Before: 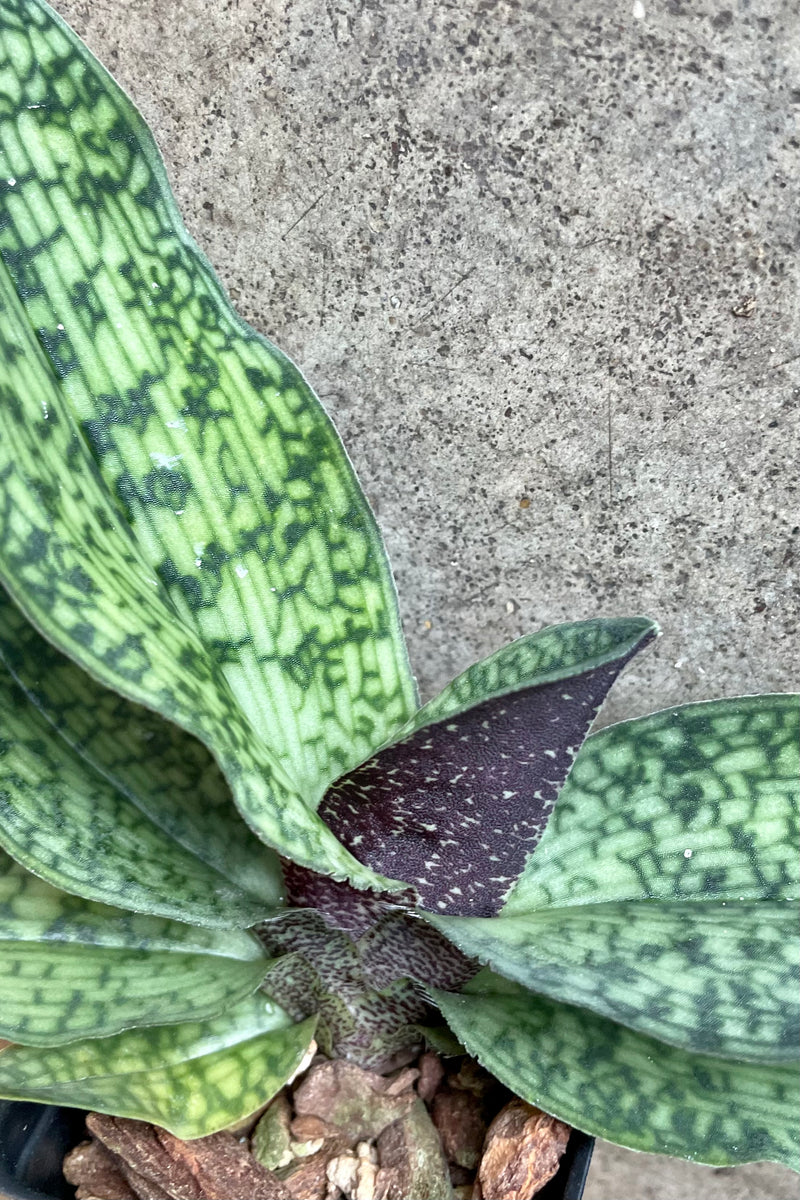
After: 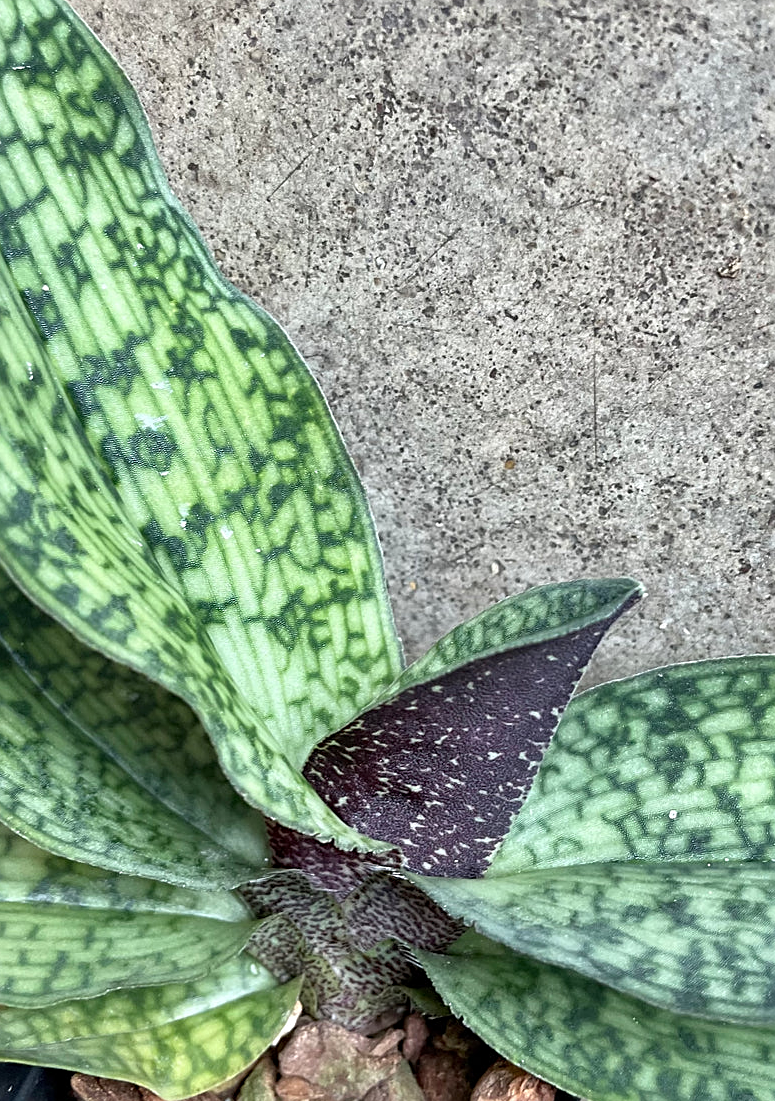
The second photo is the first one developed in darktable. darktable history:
crop: left 1.964%, top 3.251%, right 1.122%, bottom 4.933%
sharpen: on, module defaults
